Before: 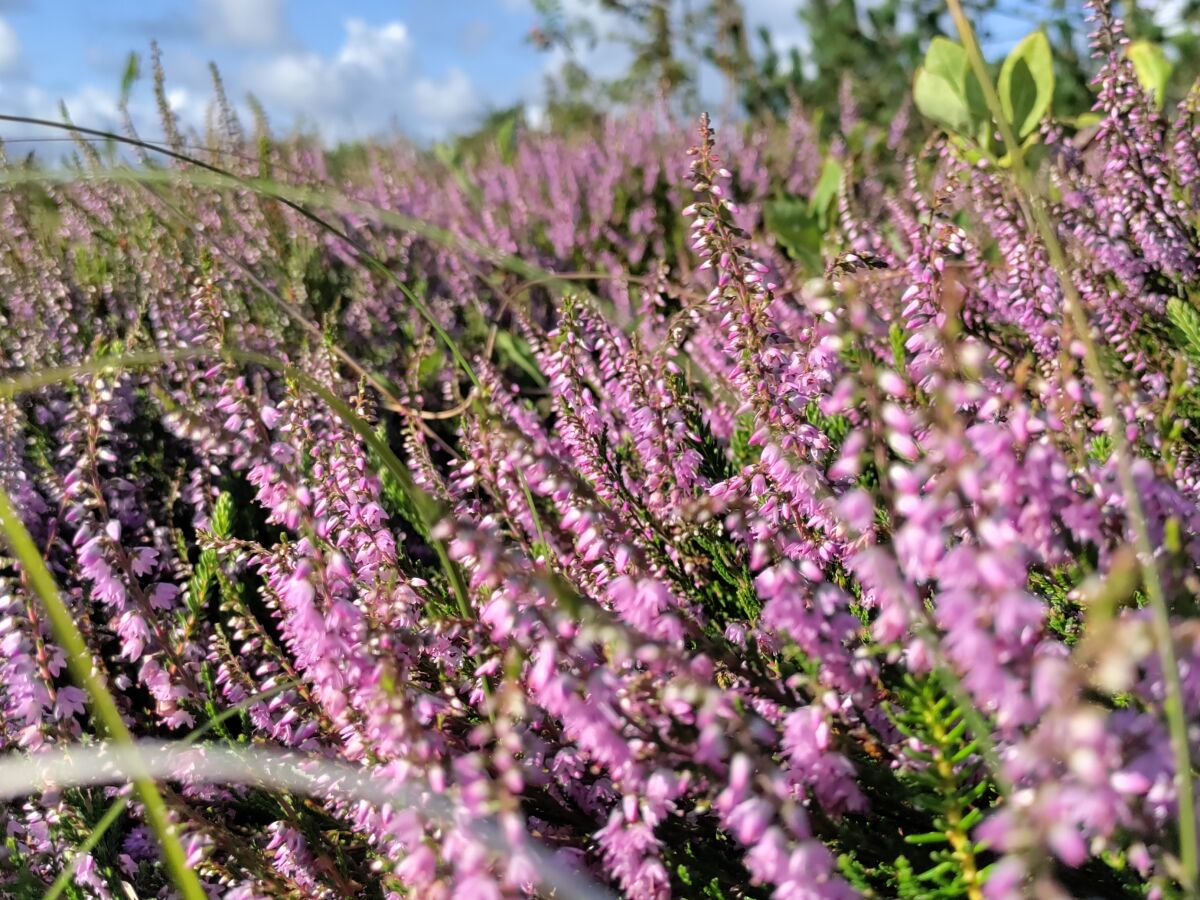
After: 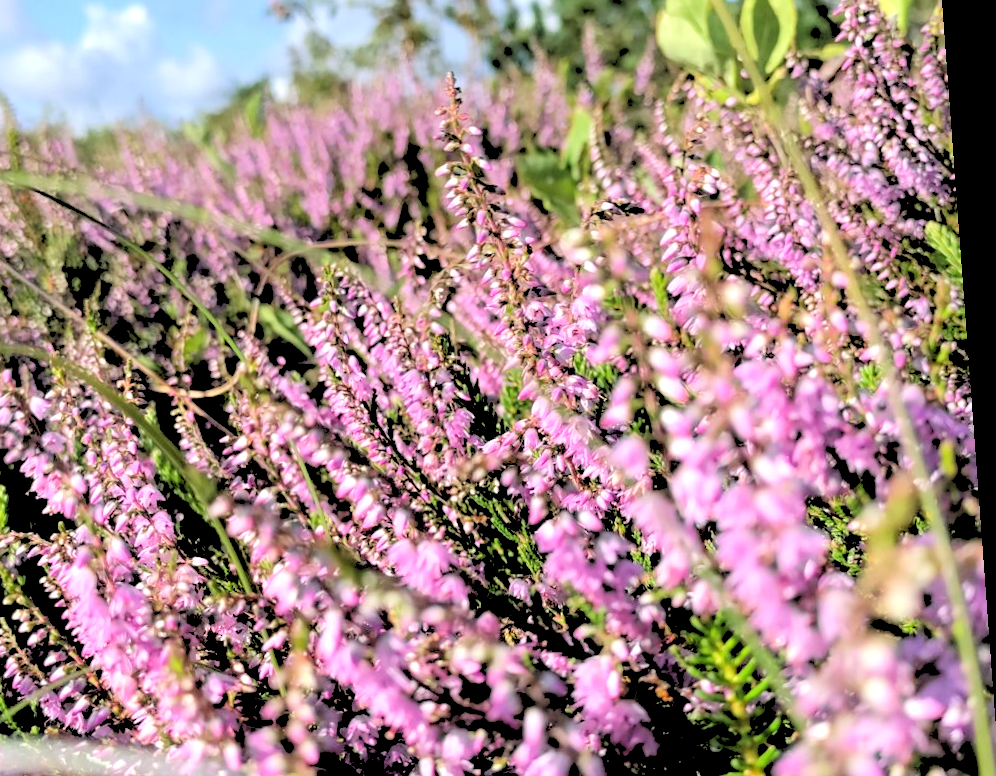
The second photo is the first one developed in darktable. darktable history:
crop and rotate: left 20.74%, top 7.912%, right 0.375%, bottom 13.378%
tone equalizer: -8 EV -0.417 EV, -7 EV -0.389 EV, -6 EV -0.333 EV, -5 EV -0.222 EV, -3 EV 0.222 EV, -2 EV 0.333 EV, -1 EV 0.389 EV, +0 EV 0.417 EV, edges refinement/feathering 500, mask exposure compensation -1.57 EV, preserve details no
rgb levels: levels [[0.027, 0.429, 0.996], [0, 0.5, 1], [0, 0.5, 1]]
rotate and perspective: rotation -4.25°, automatic cropping off
